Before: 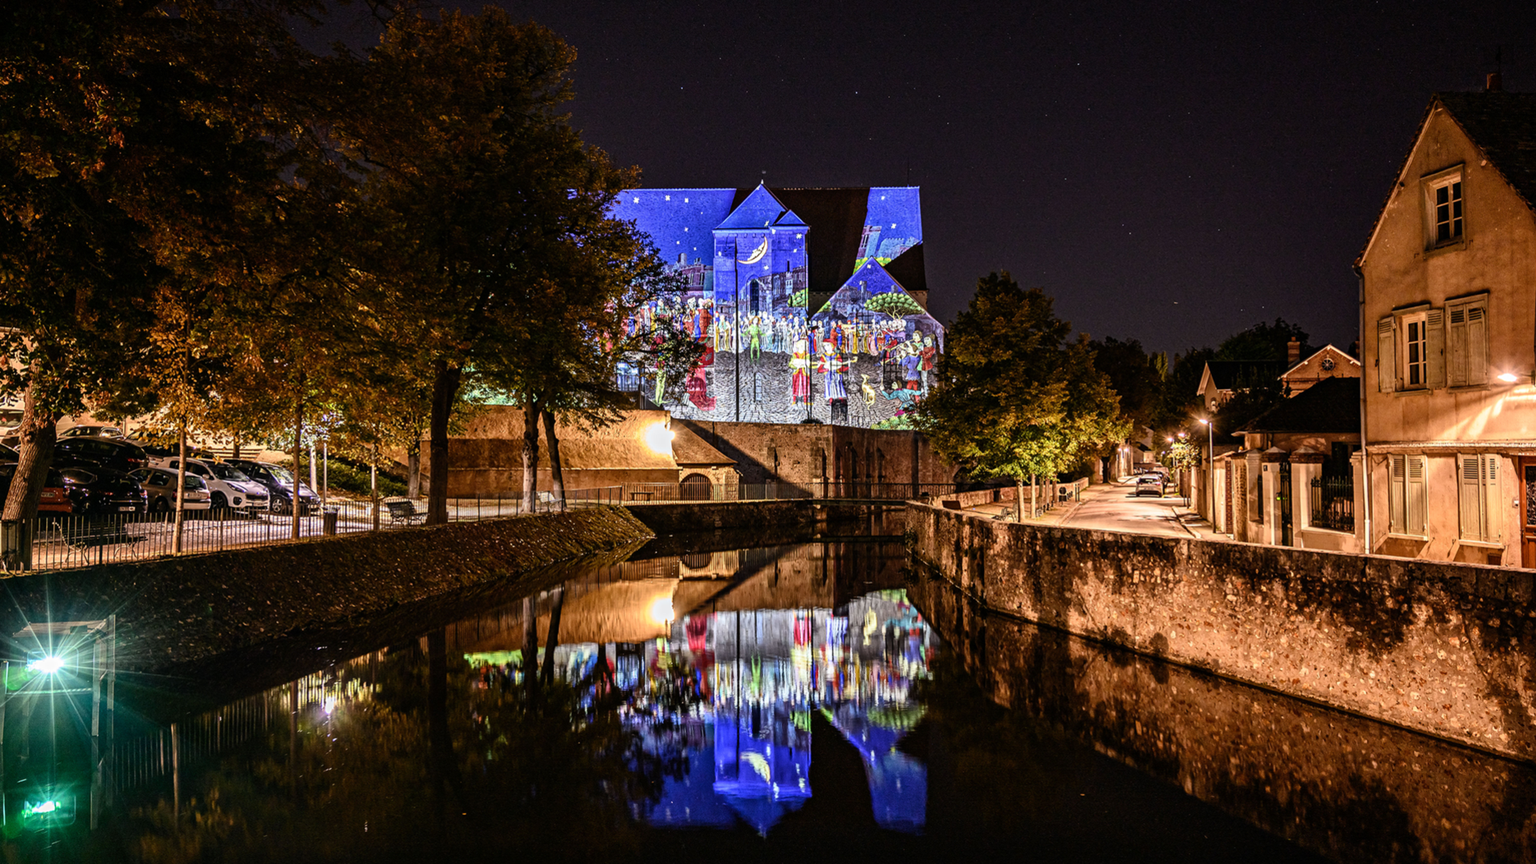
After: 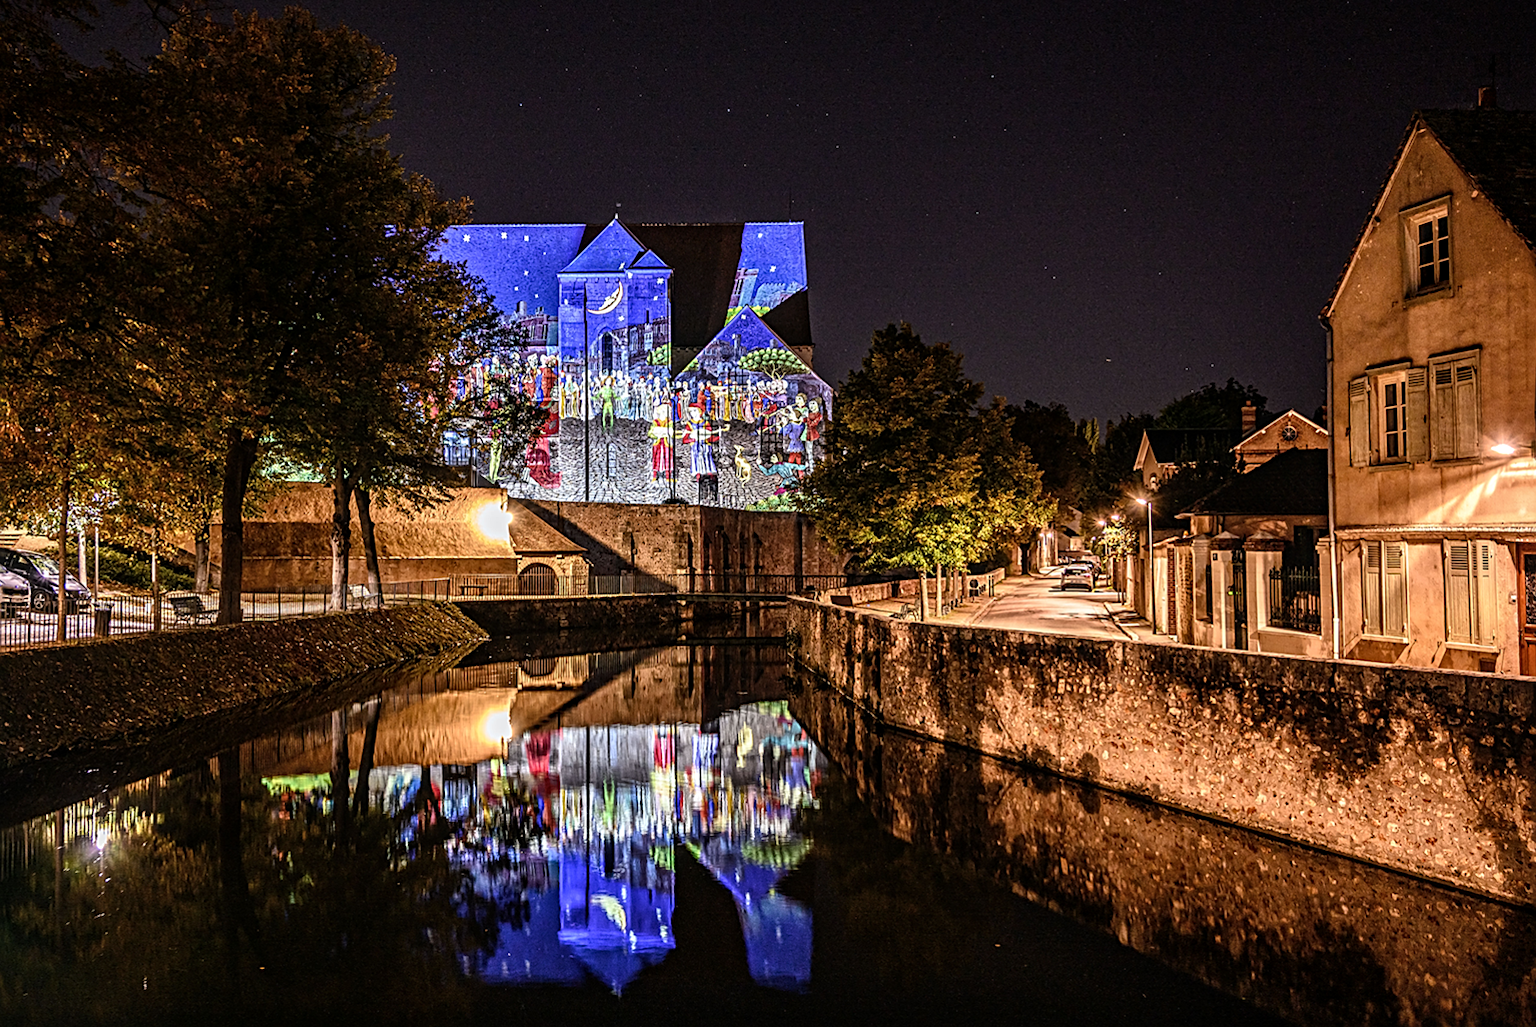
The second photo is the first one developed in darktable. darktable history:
local contrast: on, module defaults
sharpen: on, module defaults
crop: left 15.921%
